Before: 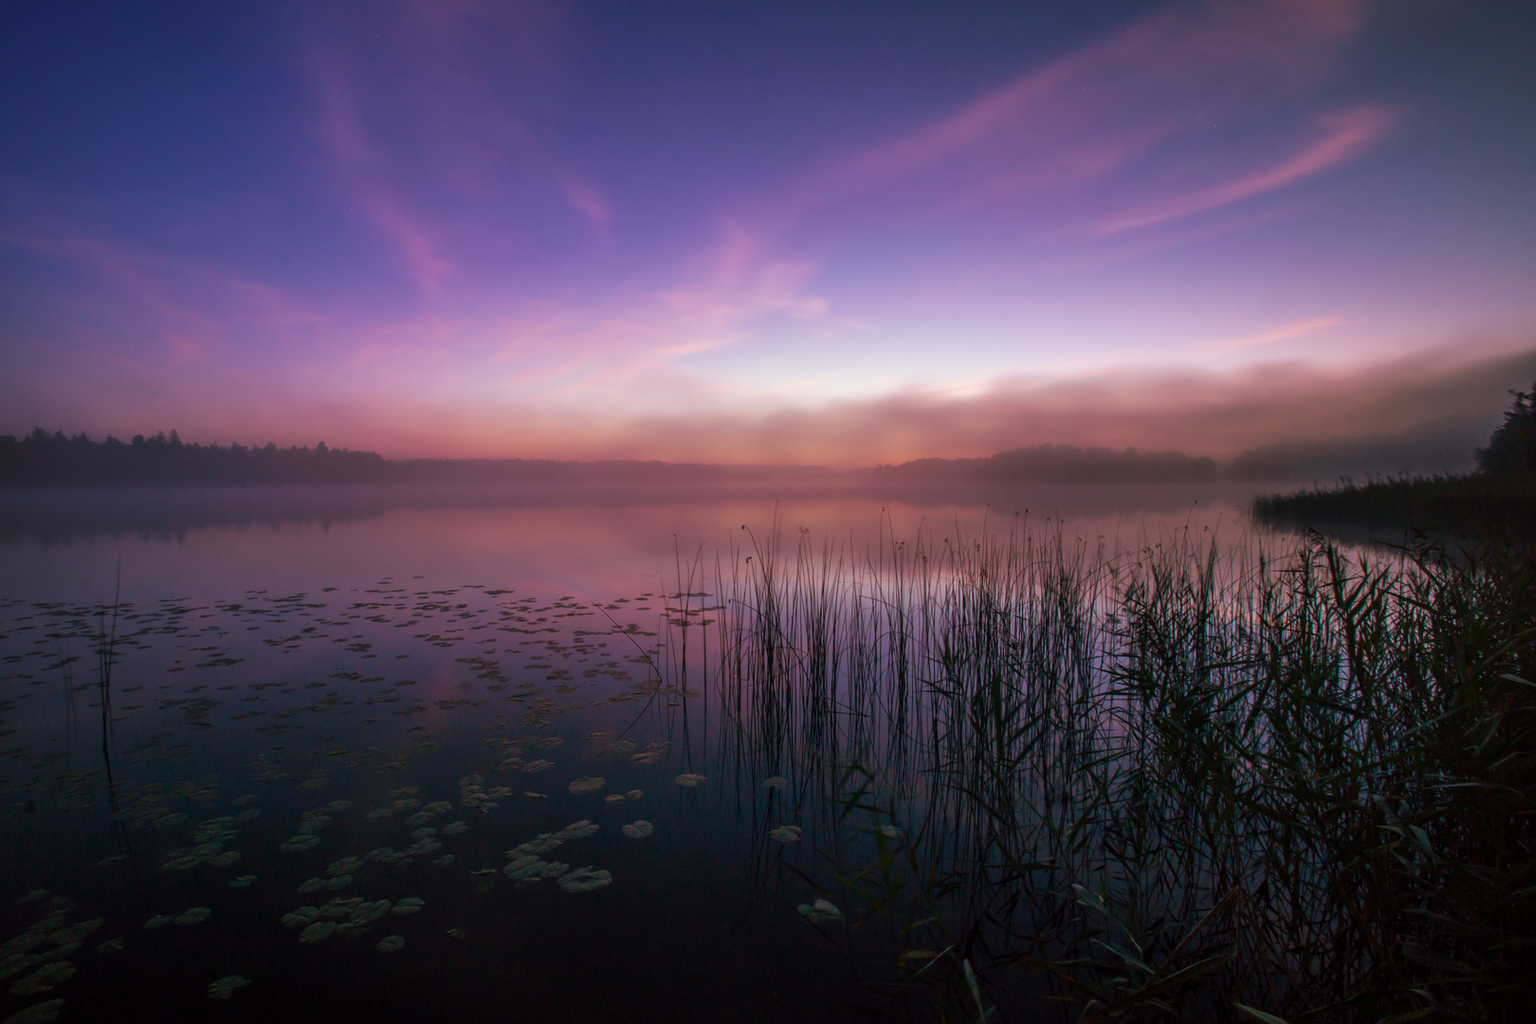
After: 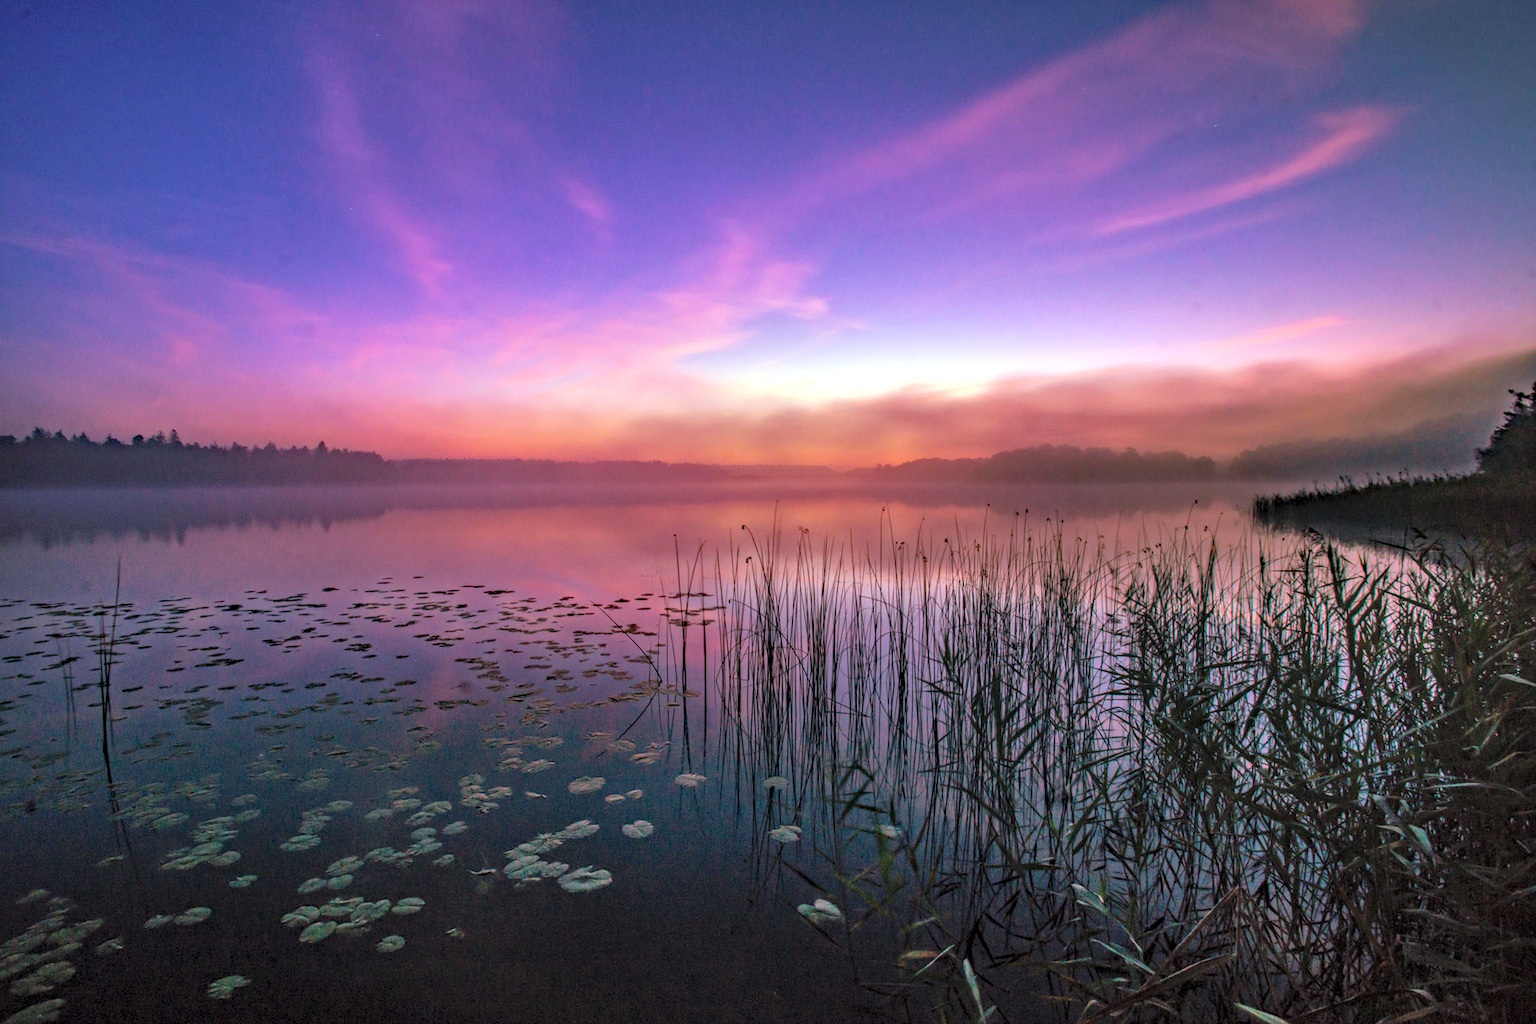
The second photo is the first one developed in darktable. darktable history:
contrast brightness saturation: contrast 0.1, brightness 0.3, saturation 0.14
haze removal: strength 0.53, distance 0.925, compatibility mode true, adaptive false
local contrast: on, module defaults
shadows and highlights: soften with gaussian
